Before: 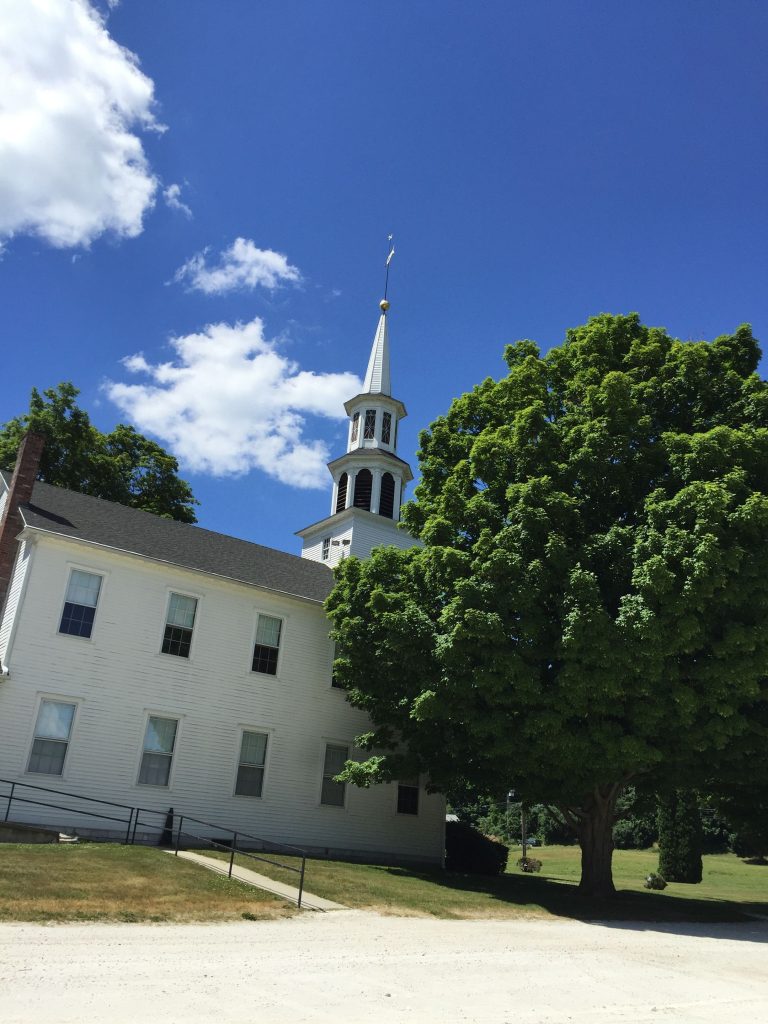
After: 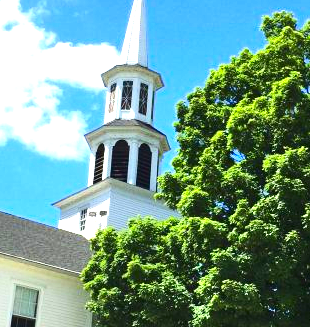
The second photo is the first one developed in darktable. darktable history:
crop: left 31.751%, top 32.172%, right 27.8%, bottom 35.83%
exposure: black level correction 0, exposure 1.45 EV, compensate exposure bias true, compensate highlight preservation false
contrast brightness saturation: contrast 0.18, saturation 0.3
